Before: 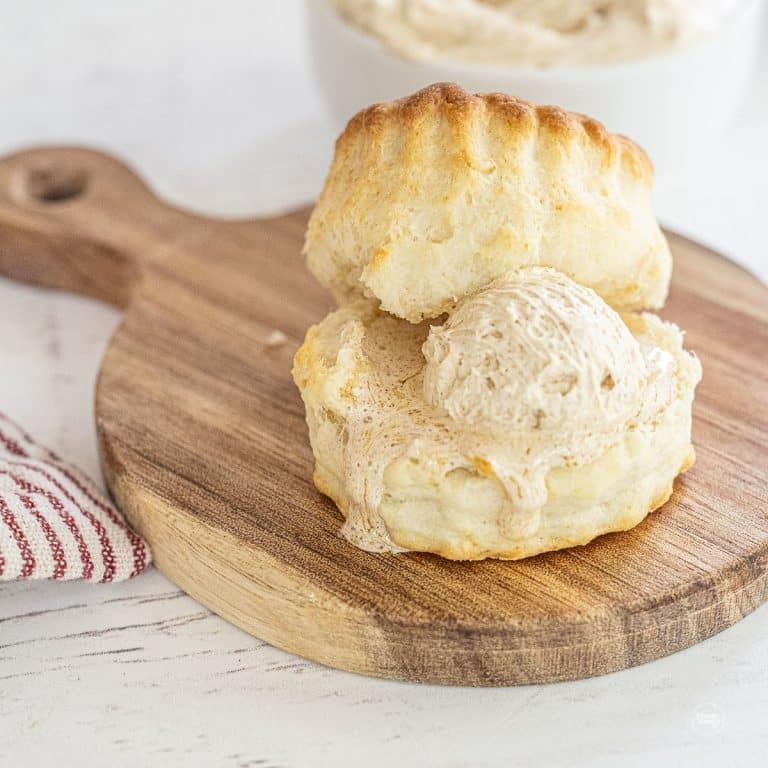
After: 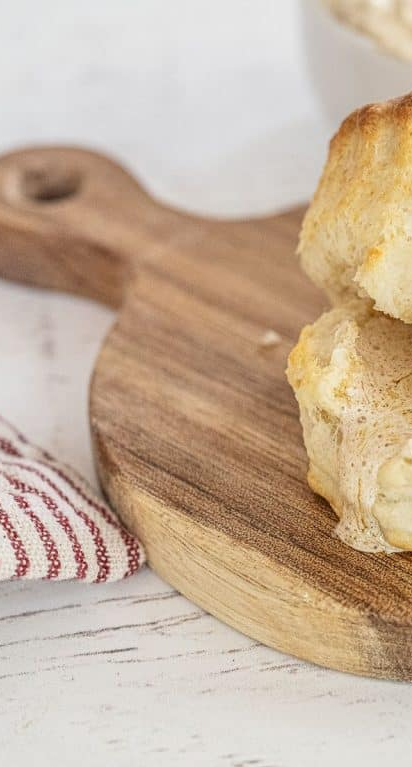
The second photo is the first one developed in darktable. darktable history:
crop: left 0.845%, right 45.388%, bottom 0.09%
